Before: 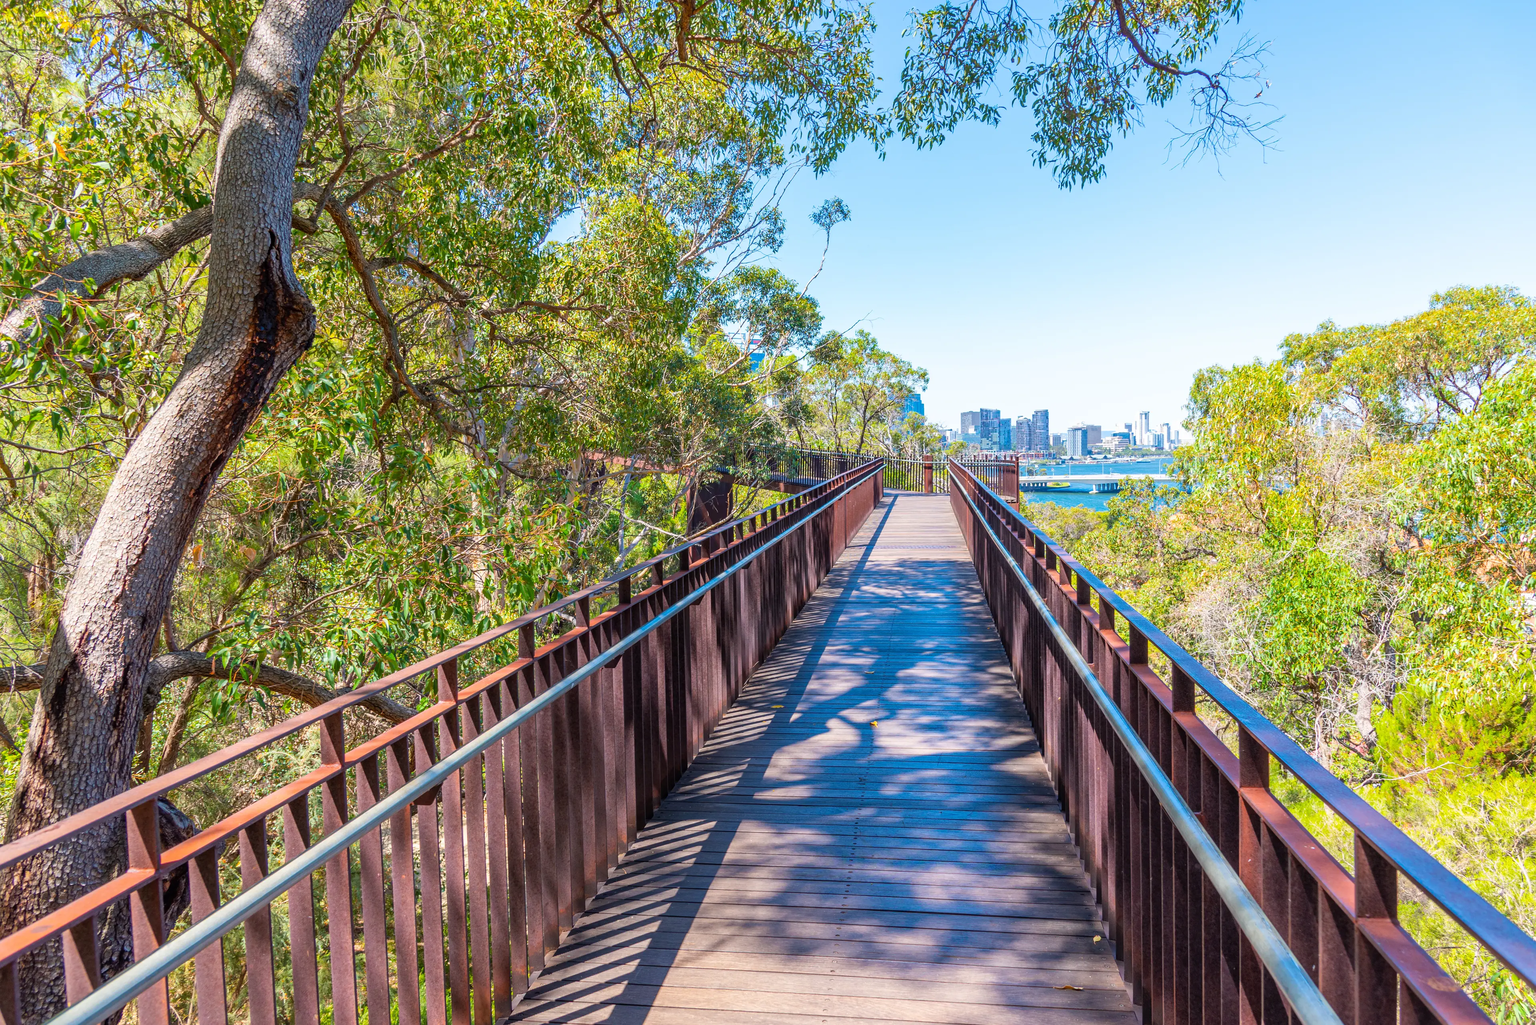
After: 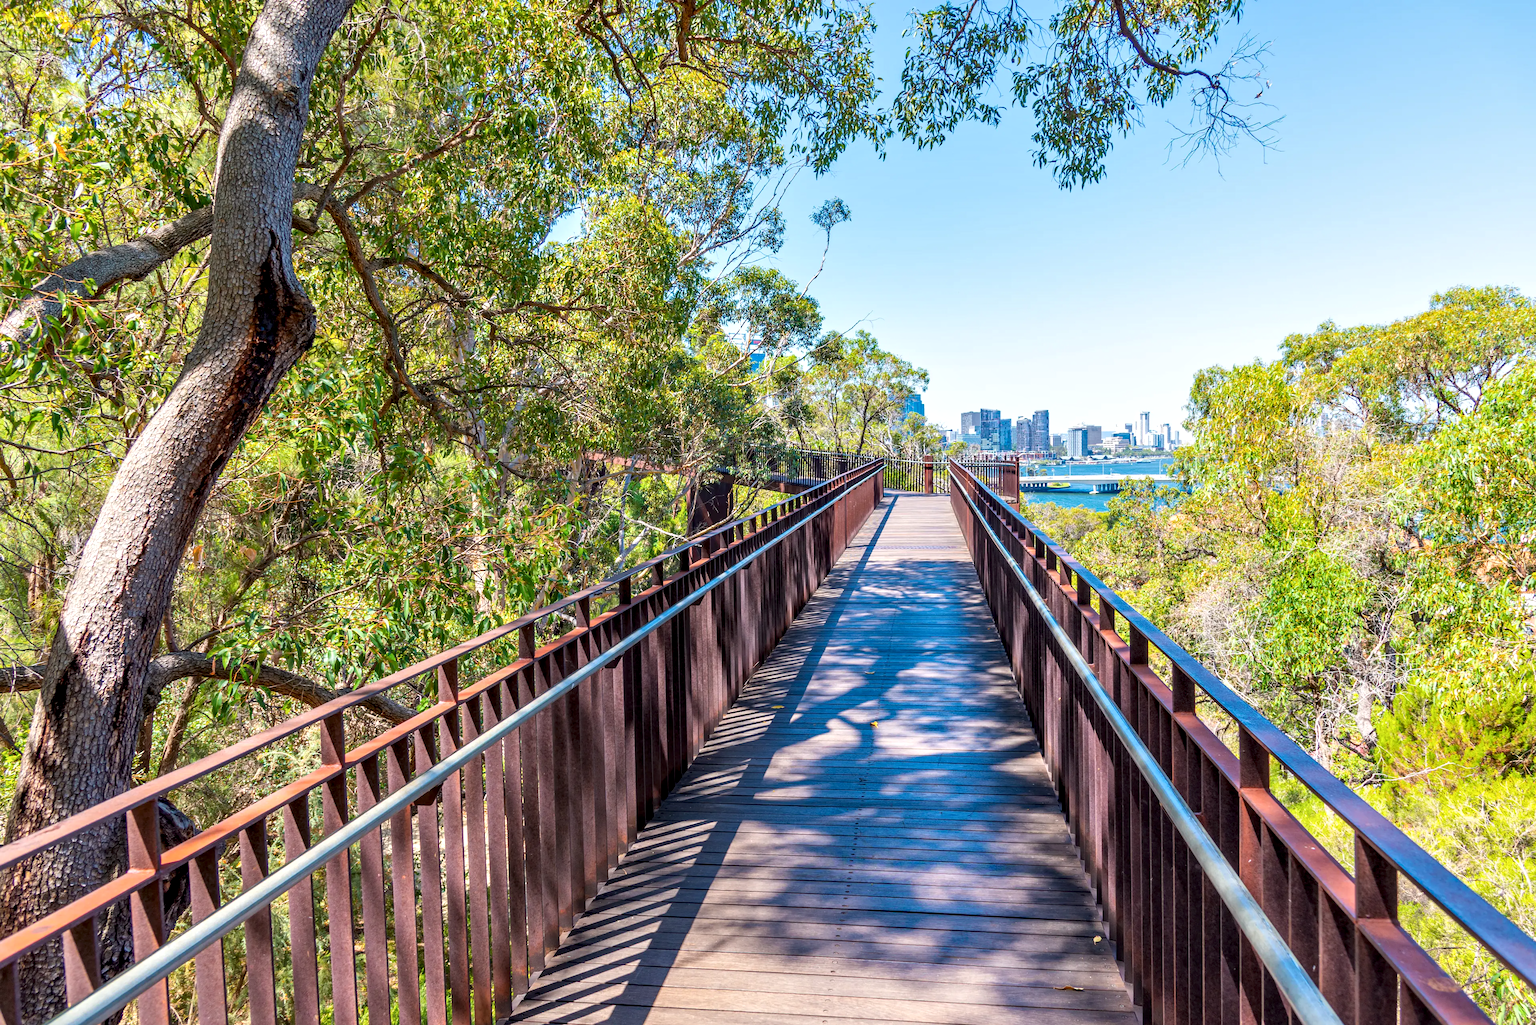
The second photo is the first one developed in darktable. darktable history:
contrast equalizer: octaves 7, y [[0.535, 0.543, 0.548, 0.548, 0.542, 0.532], [0.5 ×6], [0.5 ×6], [0 ×6], [0 ×6]]
